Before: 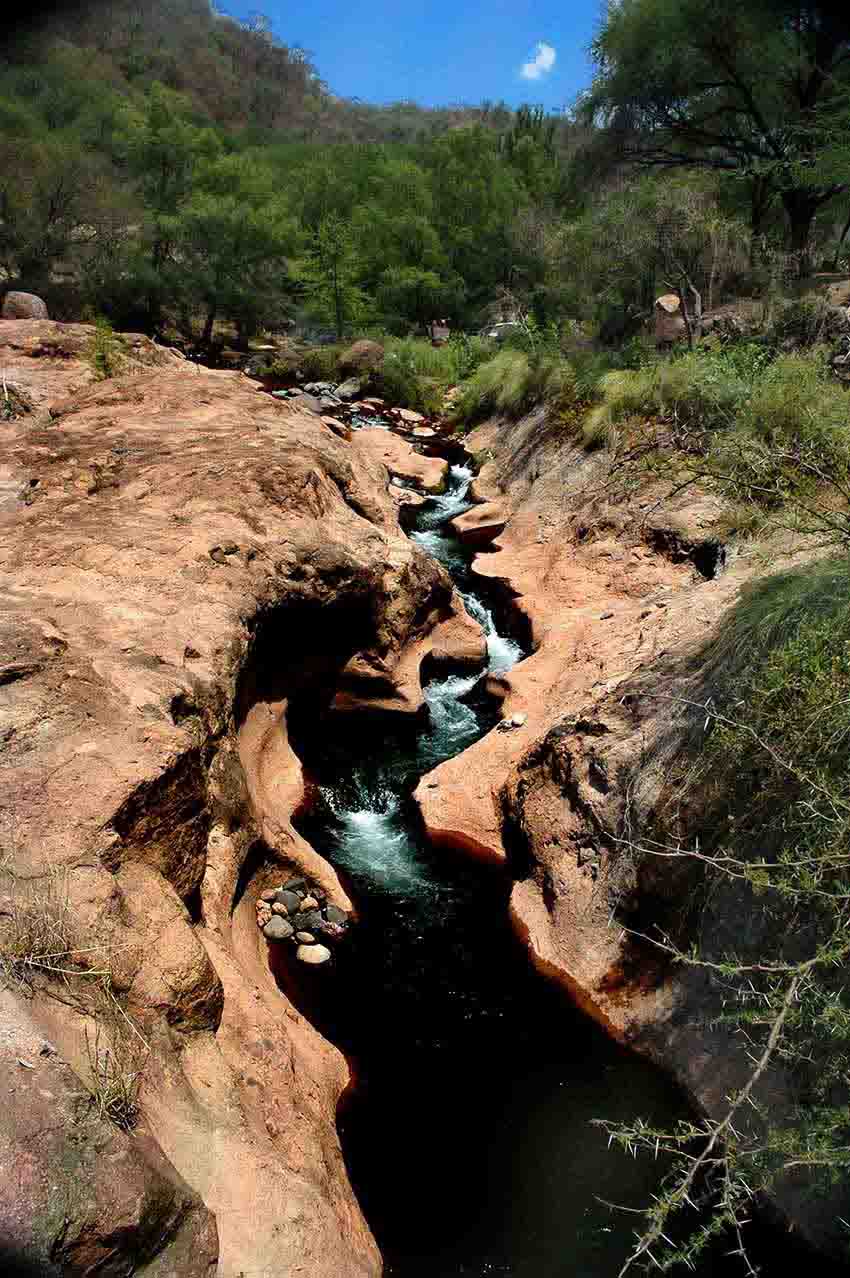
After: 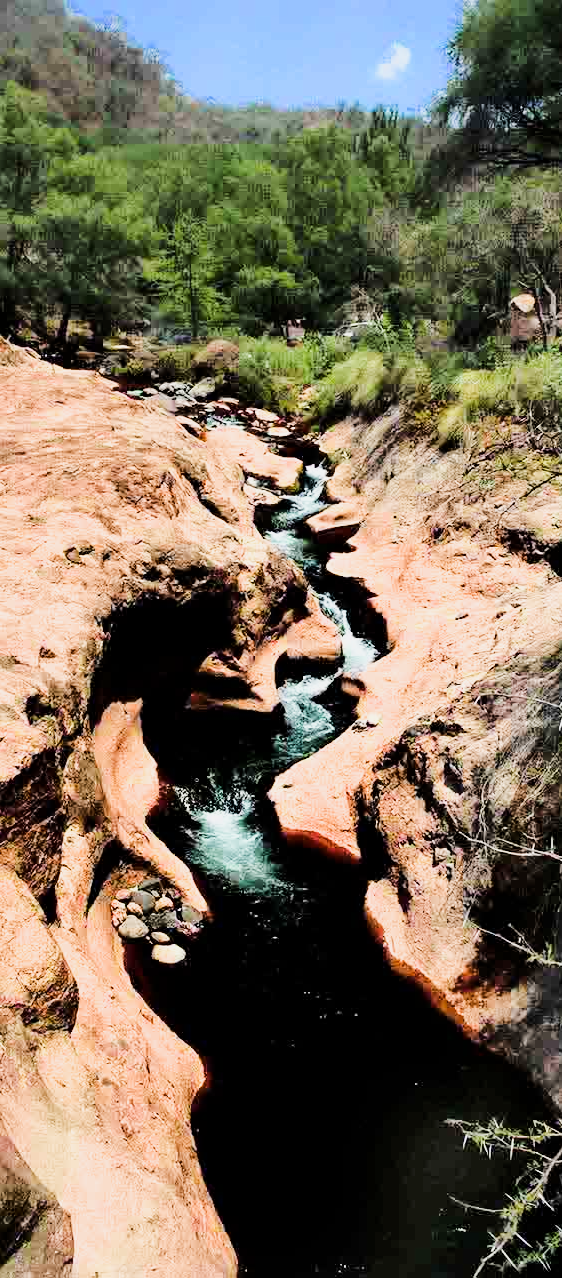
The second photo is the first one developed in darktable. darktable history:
crop: left 17.172%, right 16.62%
tone curve: curves: ch0 [(0, 0) (0.23, 0.189) (0.486, 0.52) (0.822, 0.825) (0.994, 0.955)]; ch1 [(0, 0) (0.226, 0.261) (0.379, 0.442) (0.469, 0.468) (0.495, 0.498) (0.514, 0.509) (0.561, 0.603) (0.59, 0.656) (1, 1)]; ch2 [(0, 0) (0.269, 0.299) (0.459, 0.43) (0.498, 0.5) (0.523, 0.52) (0.586, 0.569) (0.635, 0.617) (0.659, 0.681) (0.718, 0.764) (1, 1)], color space Lab, linked channels
exposure: exposure 1.228 EV, compensate highlight preservation false
filmic rgb: black relative exposure -7.65 EV, white relative exposure 3.95 EV, hardness 4.02, contrast 1.096, highlights saturation mix -31.39%, iterations of high-quality reconstruction 0
